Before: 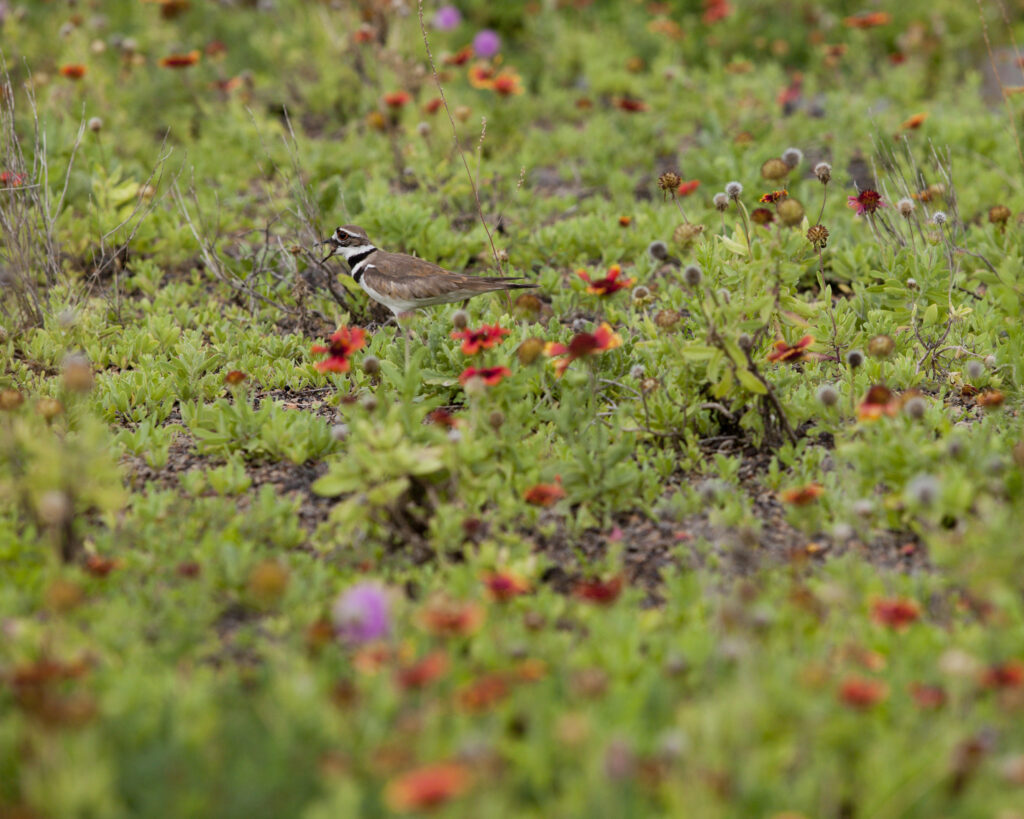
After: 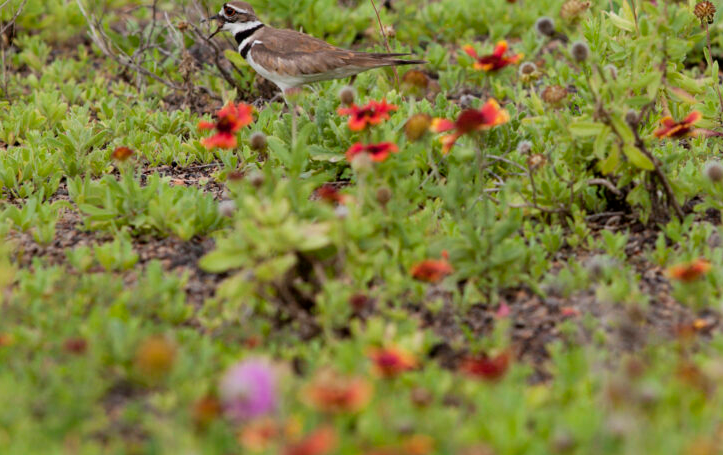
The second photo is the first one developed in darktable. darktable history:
crop: left 11.067%, top 27.379%, right 18.309%, bottom 16.951%
